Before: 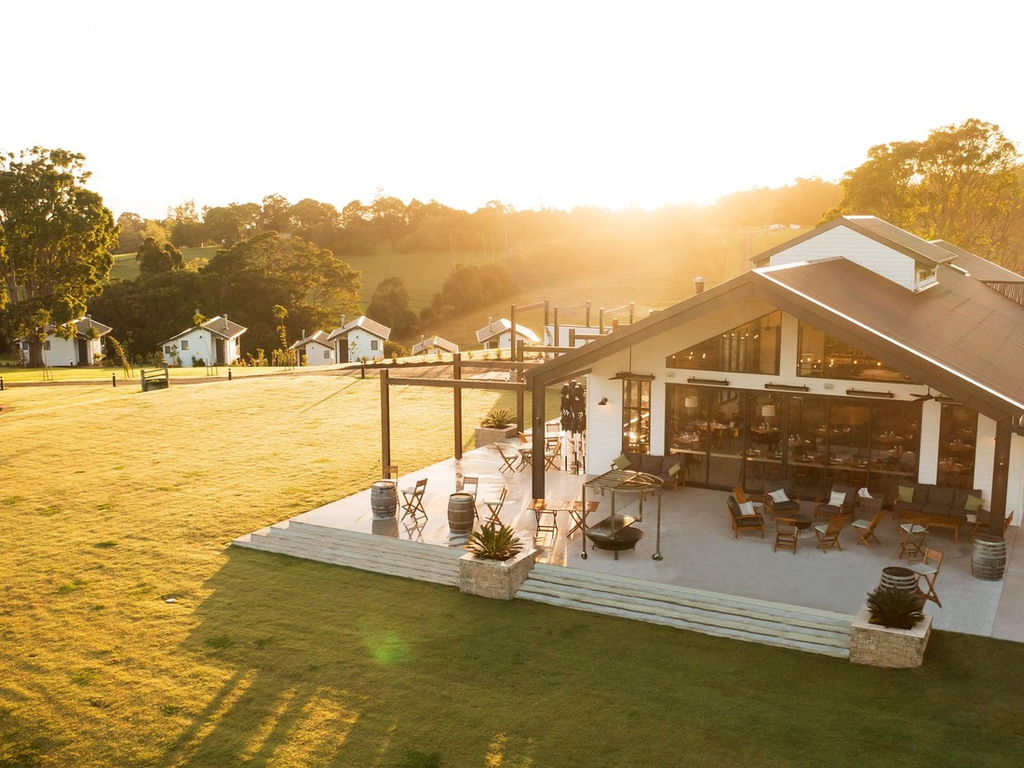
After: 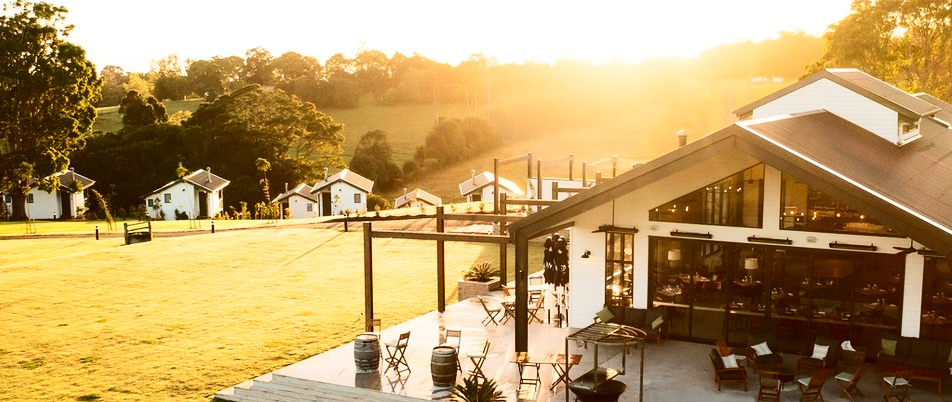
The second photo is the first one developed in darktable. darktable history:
crop: left 1.744%, top 19.225%, right 5.069%, bottom 28.357%
contrast brightness saturation: contrast 0.32, brightness -0.08, saturation 0.17
